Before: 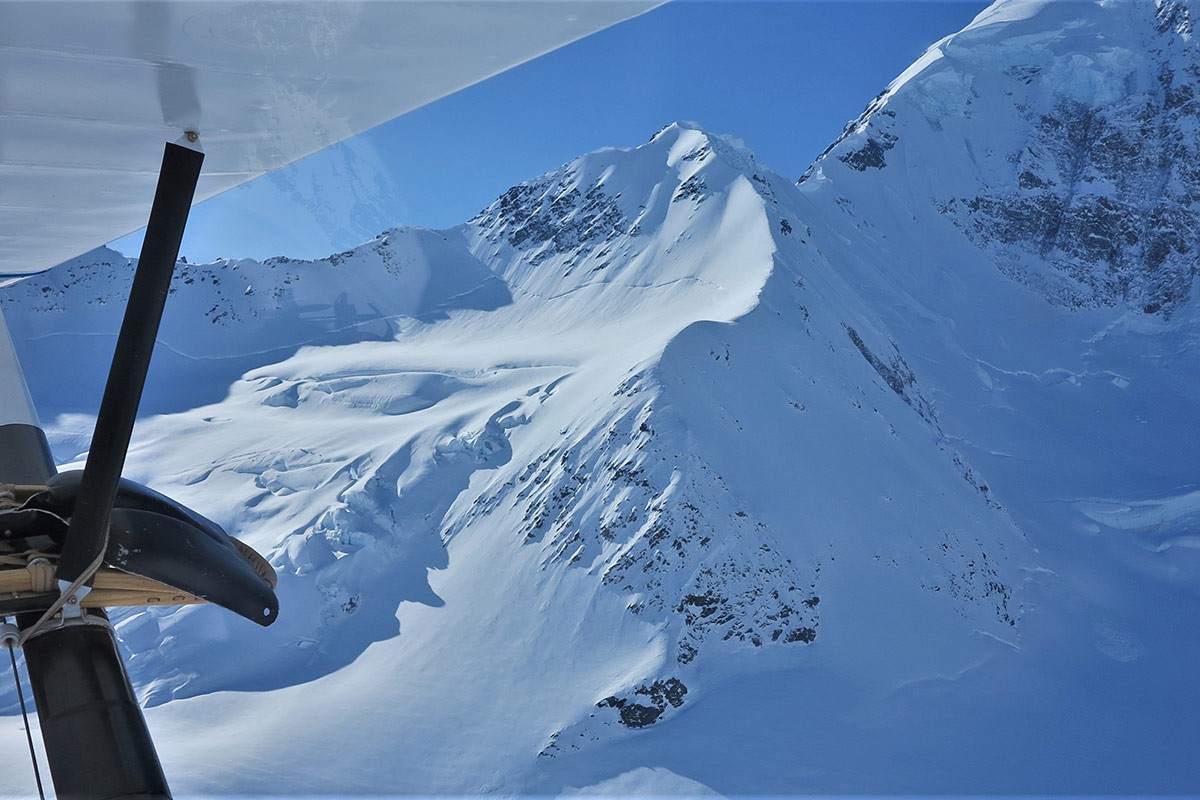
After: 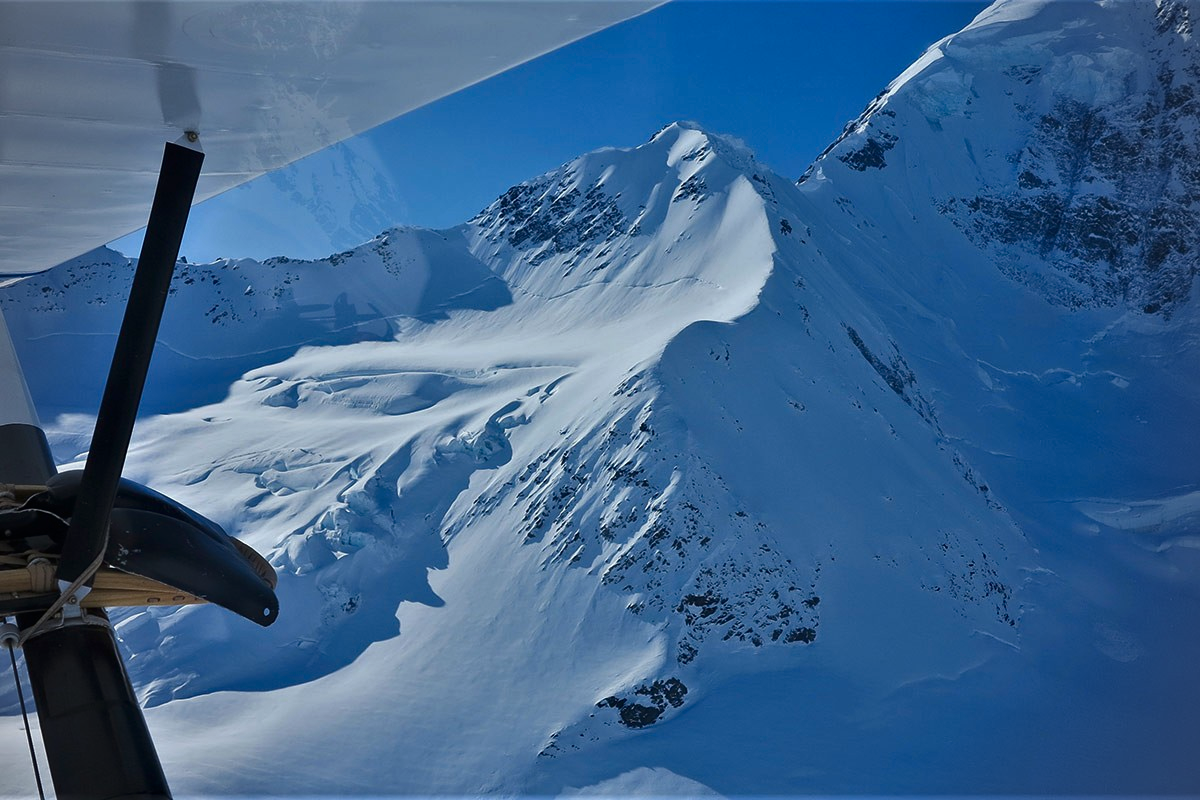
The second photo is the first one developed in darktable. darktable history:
vignetting: fall-off radius 60.92%, brightness -0.295
contrast brightness saturation: brightness -0.206, saturation 0.085
